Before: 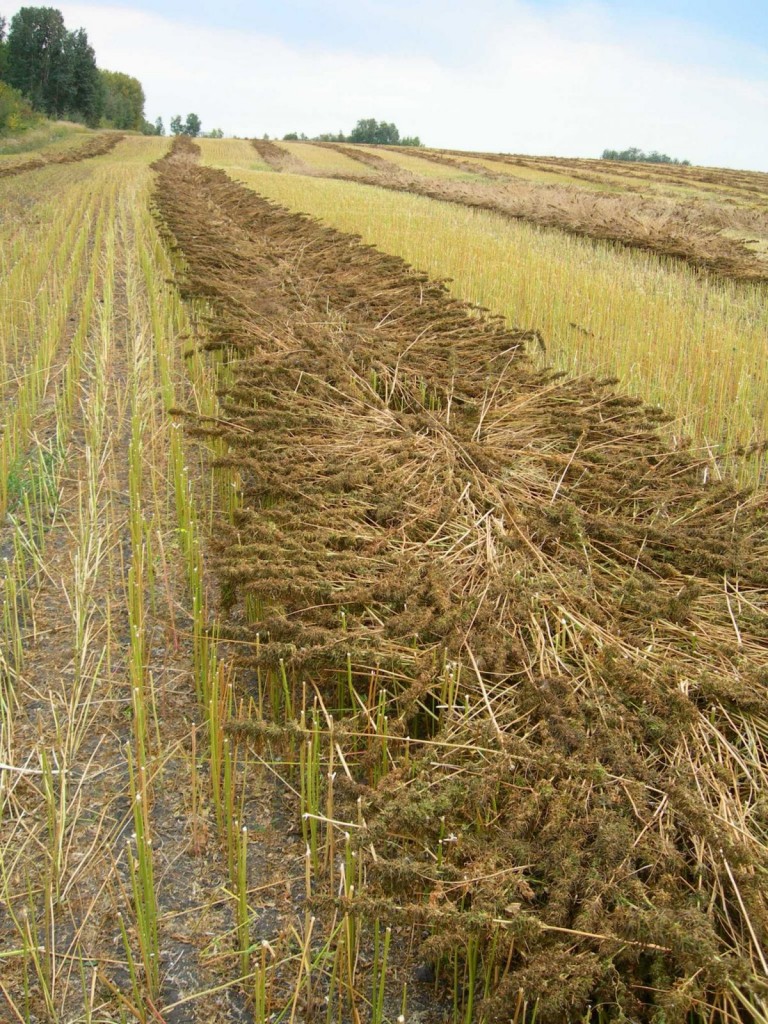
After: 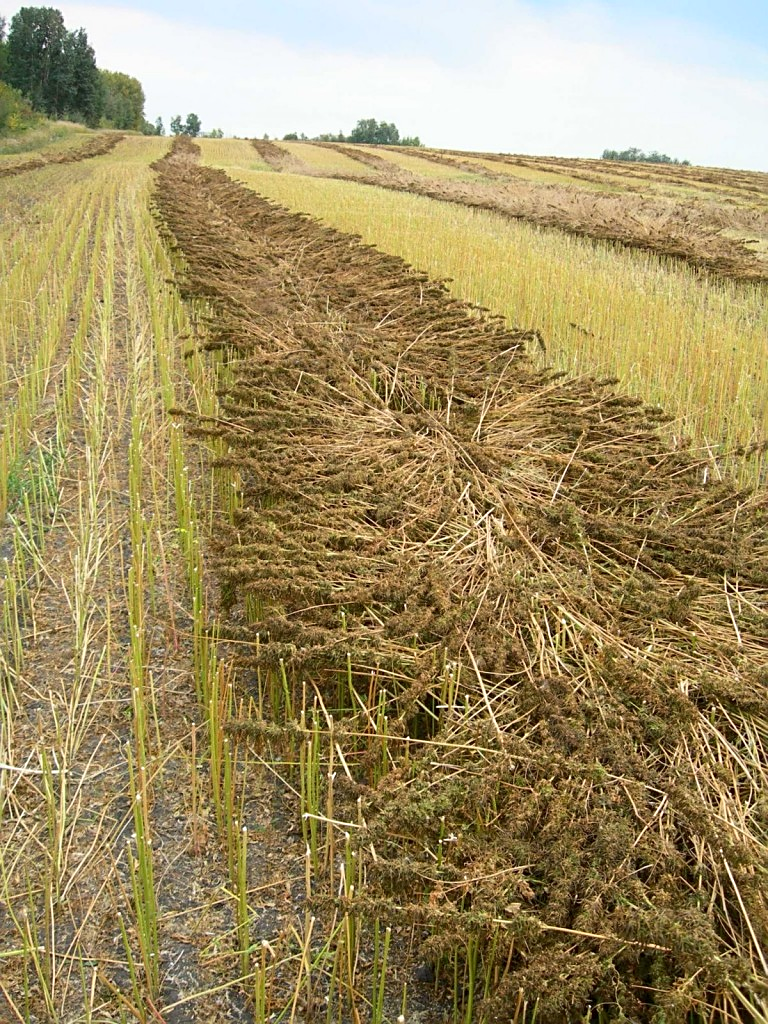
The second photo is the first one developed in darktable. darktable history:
contrast brightness saturation: contrast 0.1, brightness 0.02, saturation 0.02
sharpen: on, module defaults
